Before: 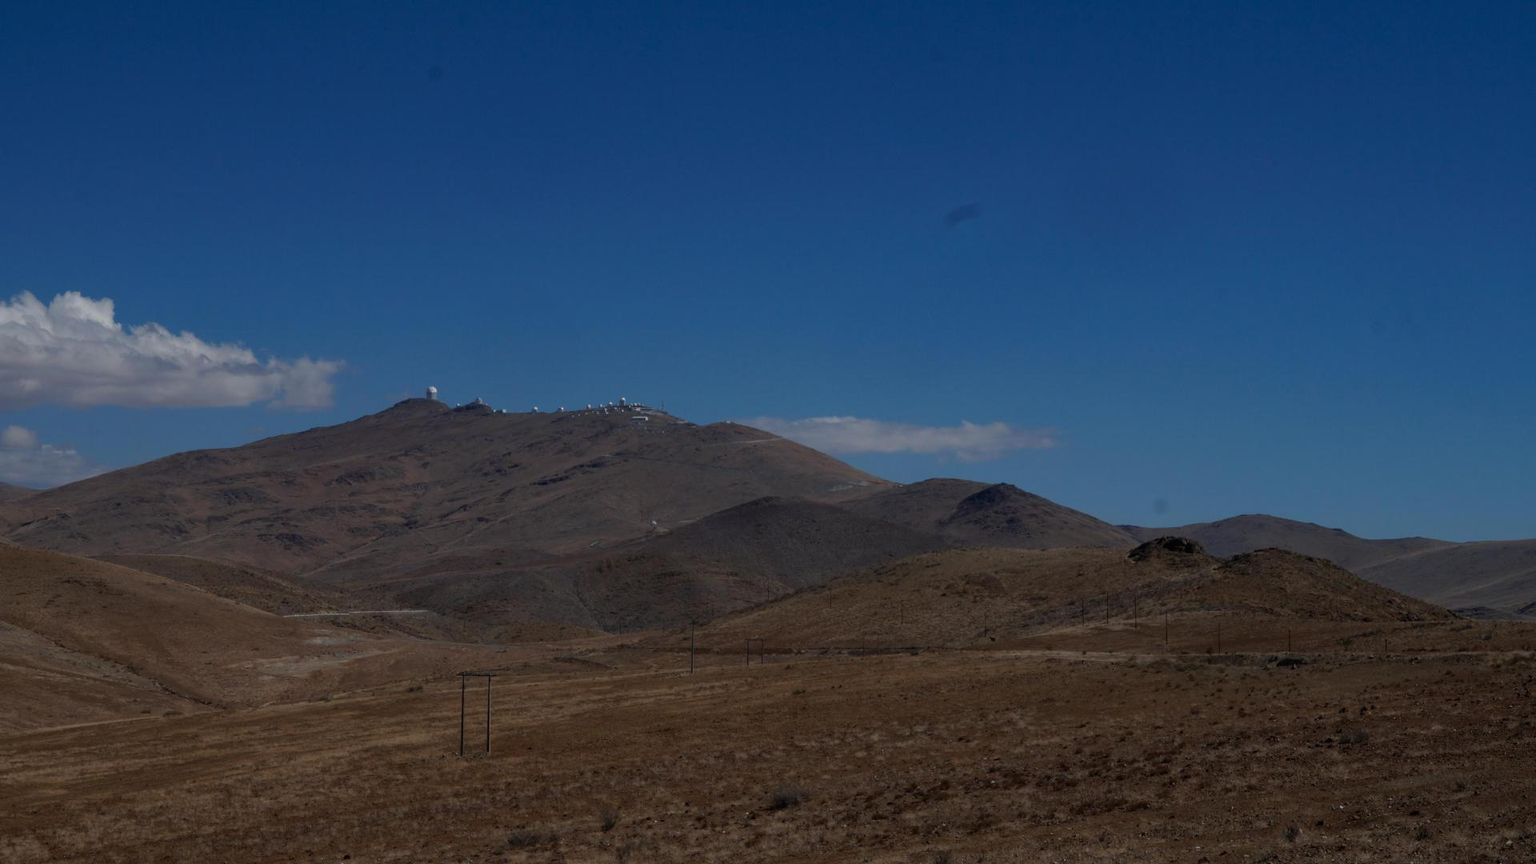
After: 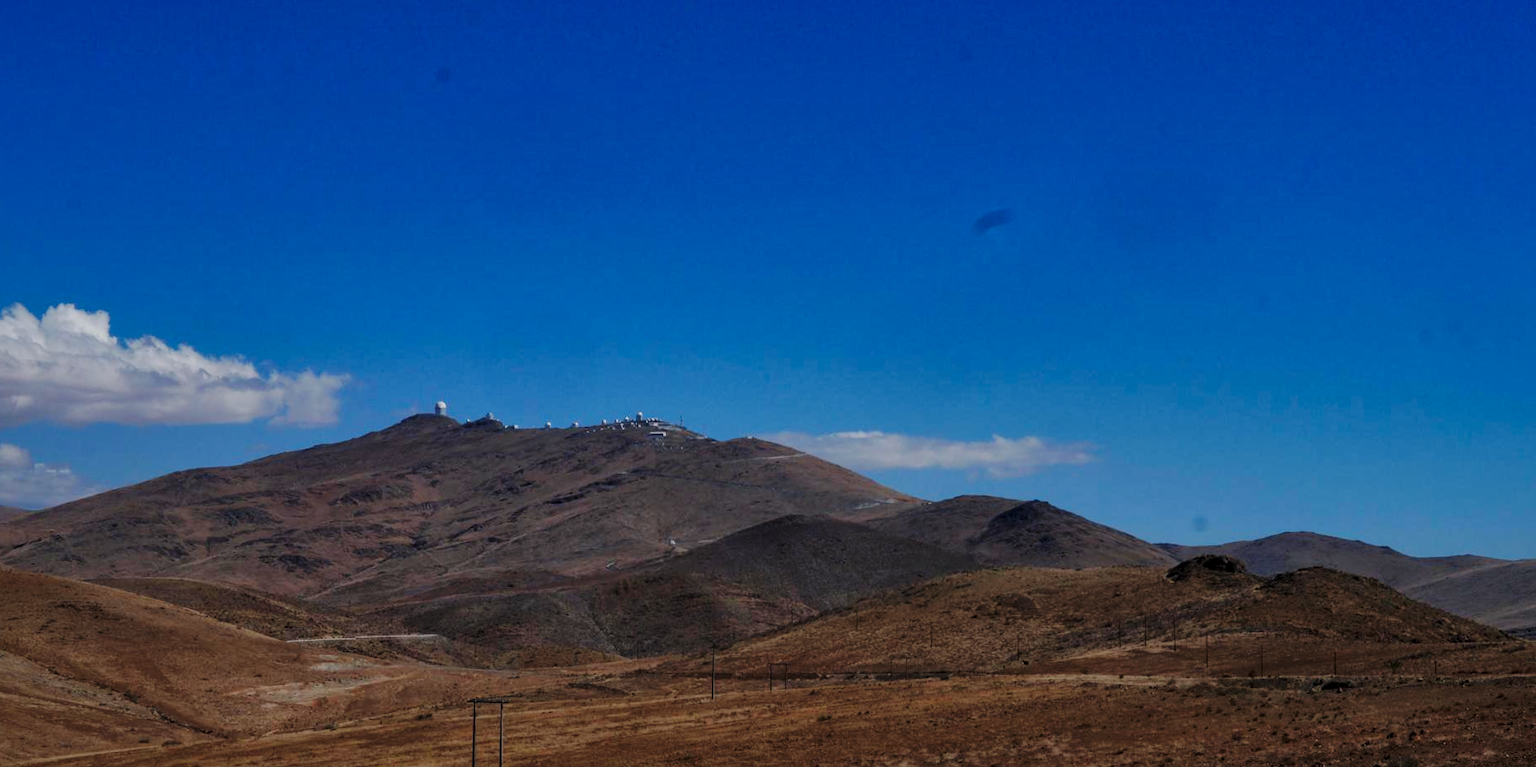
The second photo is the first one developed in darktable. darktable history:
crop and rotate: angle 0.2°, left 0.275%, right 3.127%, bottom 14.18%
shadows and highlights: on, module defaults
base curve: curves: ch0 [(0, 0) (0.036, 0.025) (0.121, 0.166) (0.206, 0.329) (0.605, 0.79) (1, 1)], preserve colors none
local contrast: highlights 100%, shadows 100%, detail 120%, midtone range 0.2
